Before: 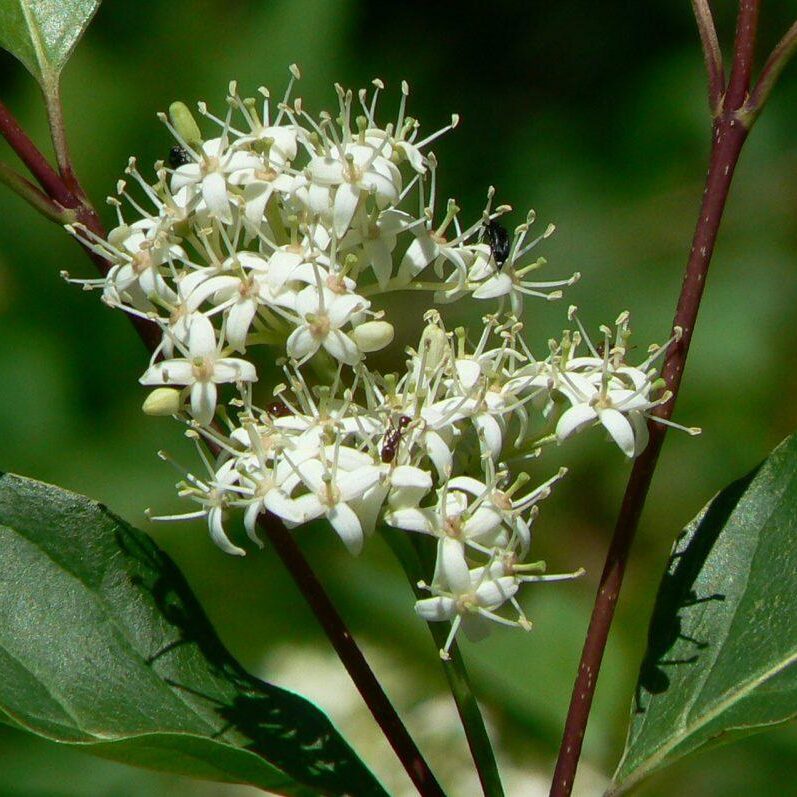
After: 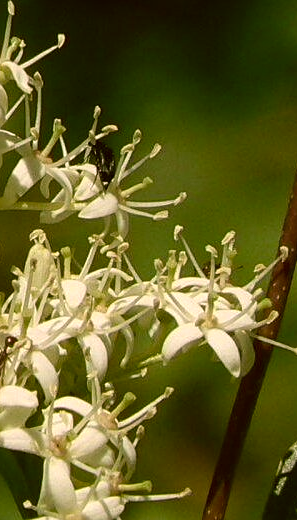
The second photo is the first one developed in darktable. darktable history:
contrast brightness saturation: contrast 0.062, brightness -0.012, saturation -0.214
crop and rotate: left 49.503%, top 10.113%, right 13.133%, bottom 24.537%
sharpen: amount 0.209
color correction: highlights a* 8.51, highlights b* 15.7, shadows a* -0.499, shadows b* 25.73
